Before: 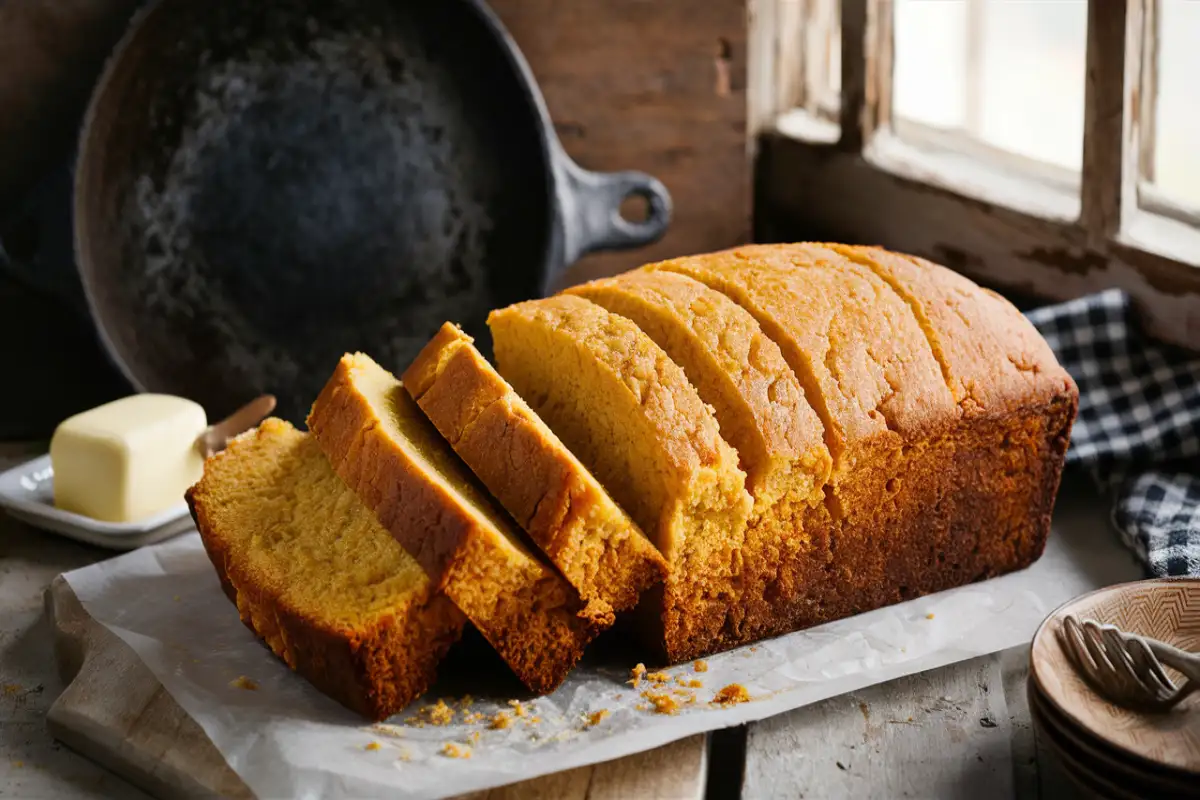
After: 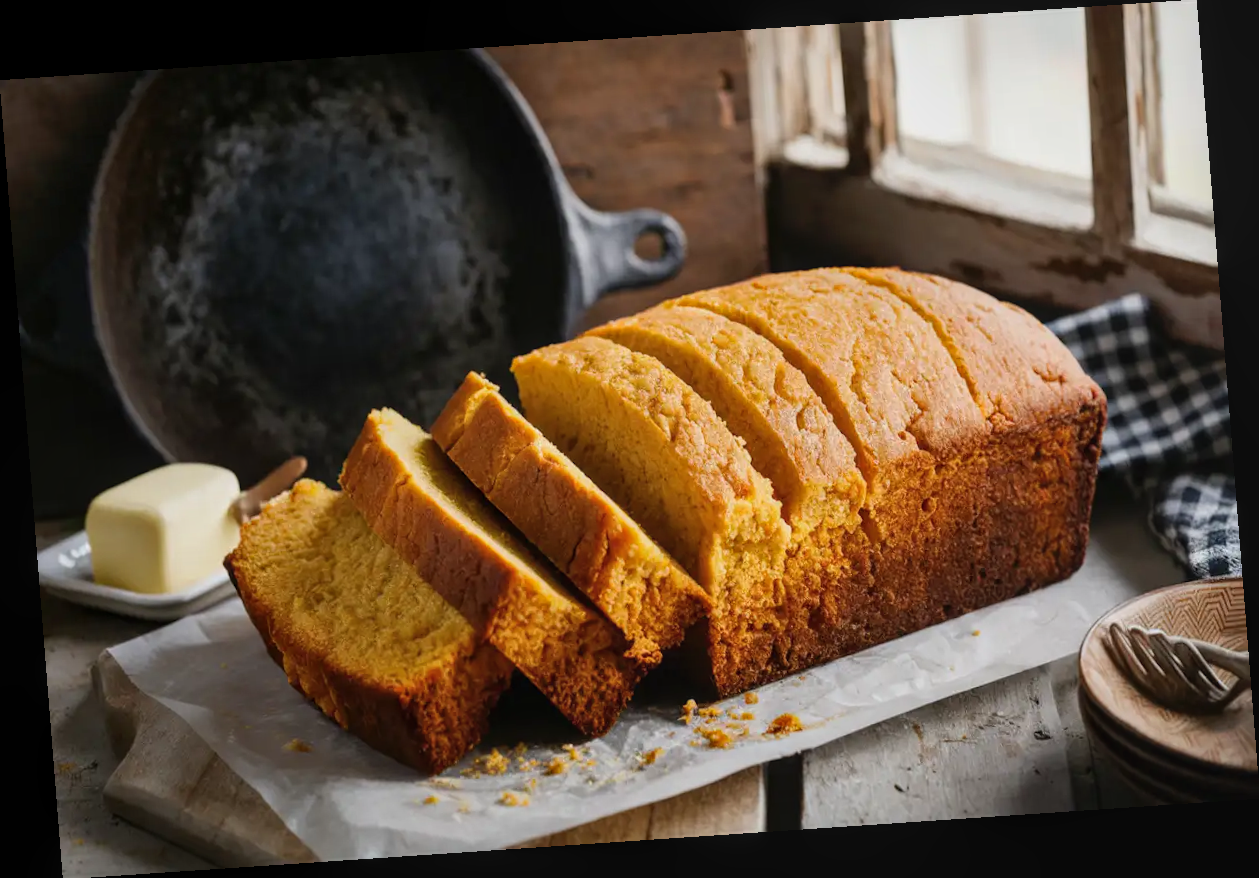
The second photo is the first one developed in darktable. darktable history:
local contrast: detail 110%
color balance rgb: linear chroma grading › global chroma -0.67%, saturation formula JzAzBz (2021)
rotate and perspective: rotation -4.2°, shear 0.006, automatic cropping off
